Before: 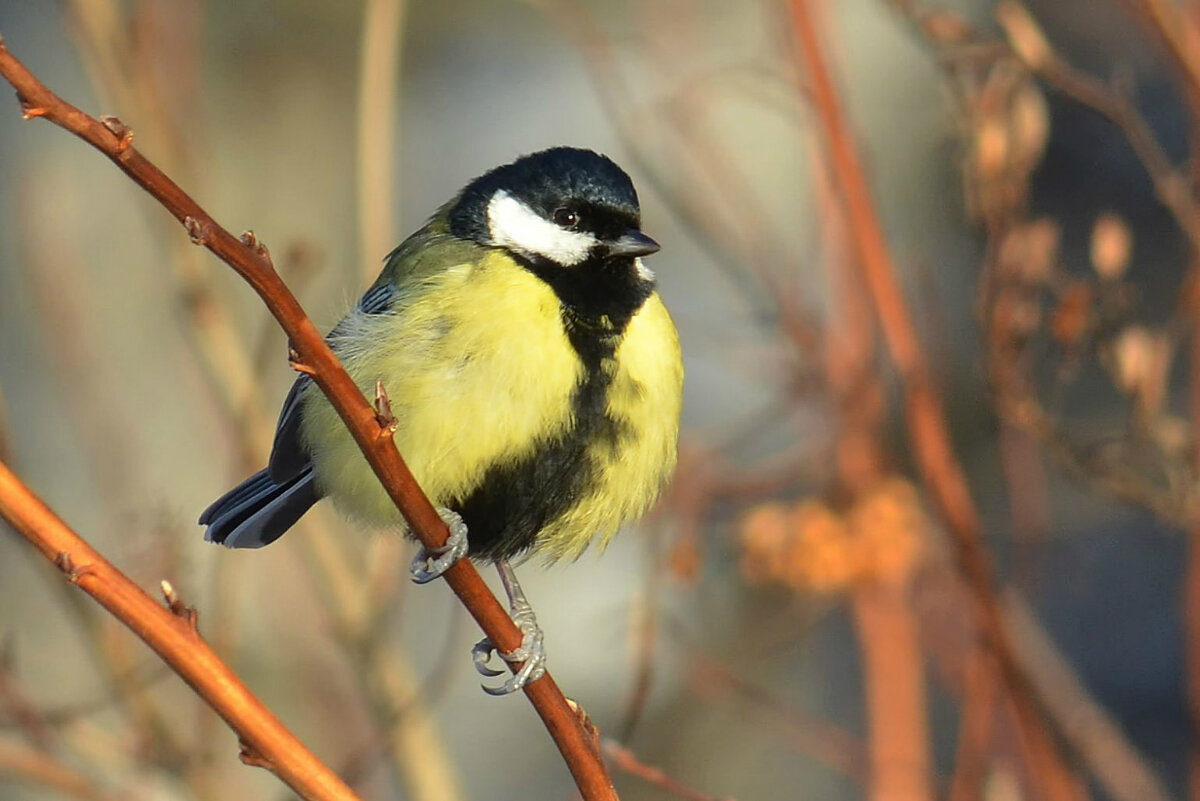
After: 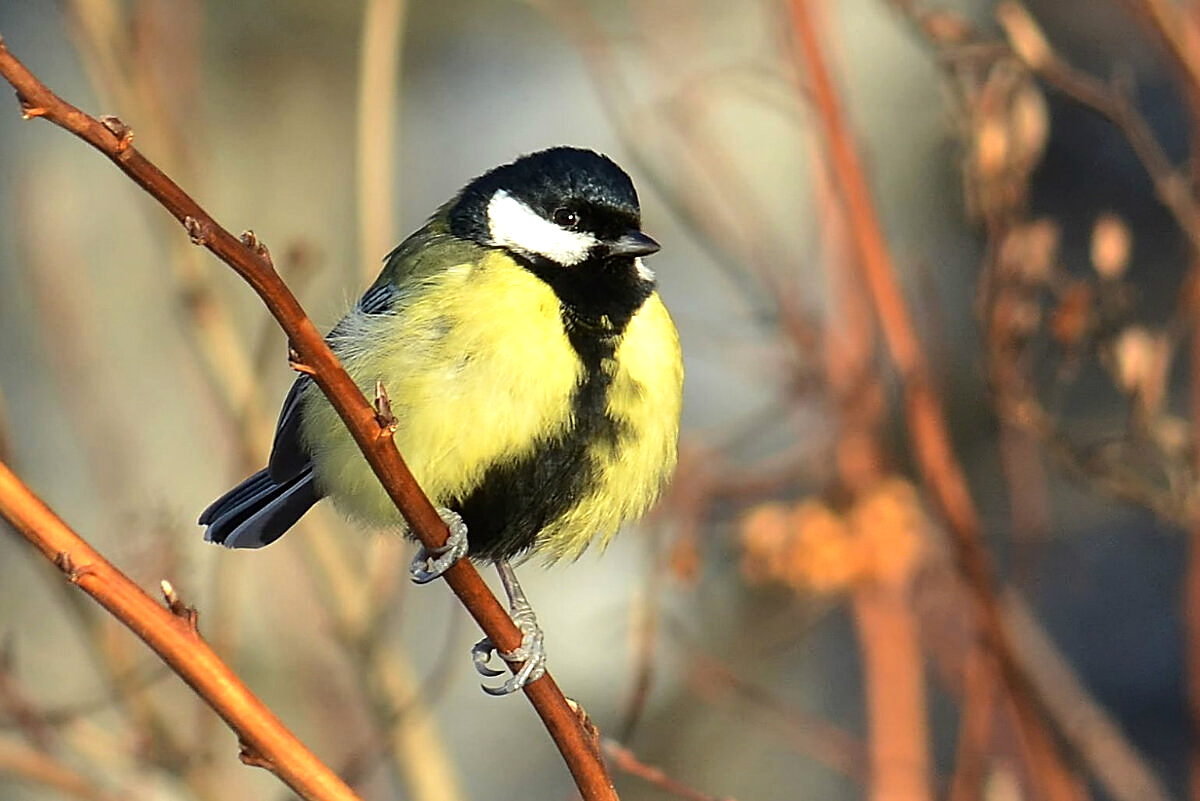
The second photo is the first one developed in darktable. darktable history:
tone equalizer: -8 EV -0.417 EV, -7 EV -0.389 EV, -6 EV -0.333 EV, -5 EV -0.222 EV, -3 EV 0.222 EV, -2 EV 0.333 EV, -1 EV 0.389 EV, +0 EV 0.417 EV, edges refinement/feathering 500, mask exposure compensation -1.57 EV, preserve details no
sharpen: on, module defaults
exposure: black level correction 0.002, compensate highlight preservation false
